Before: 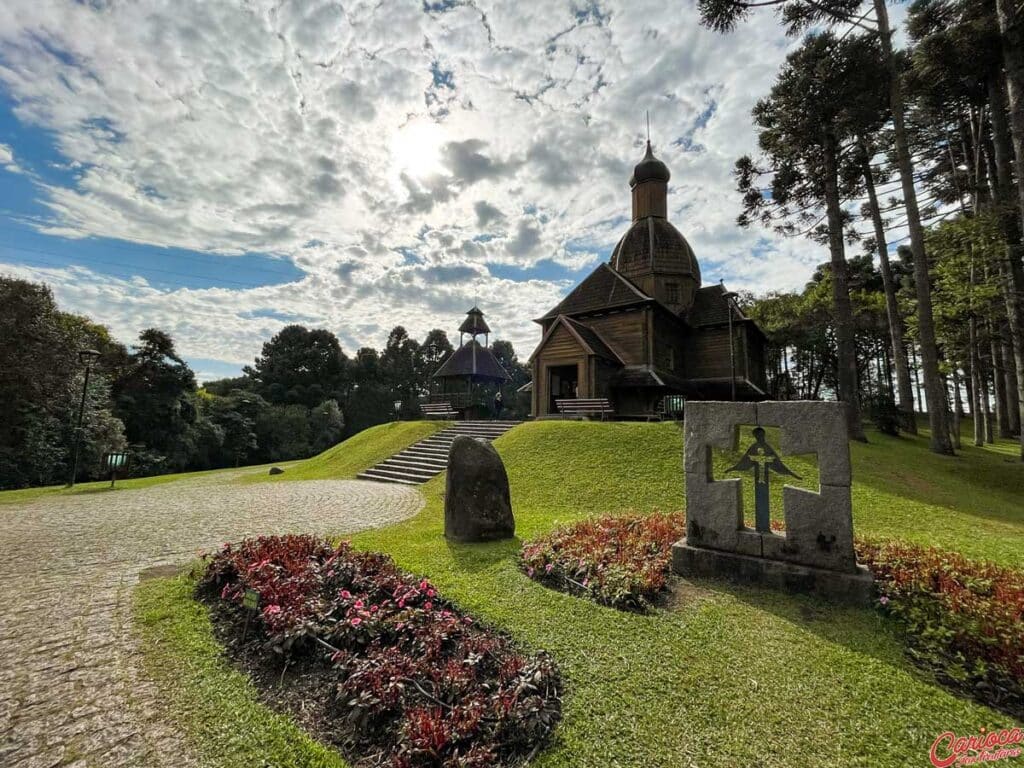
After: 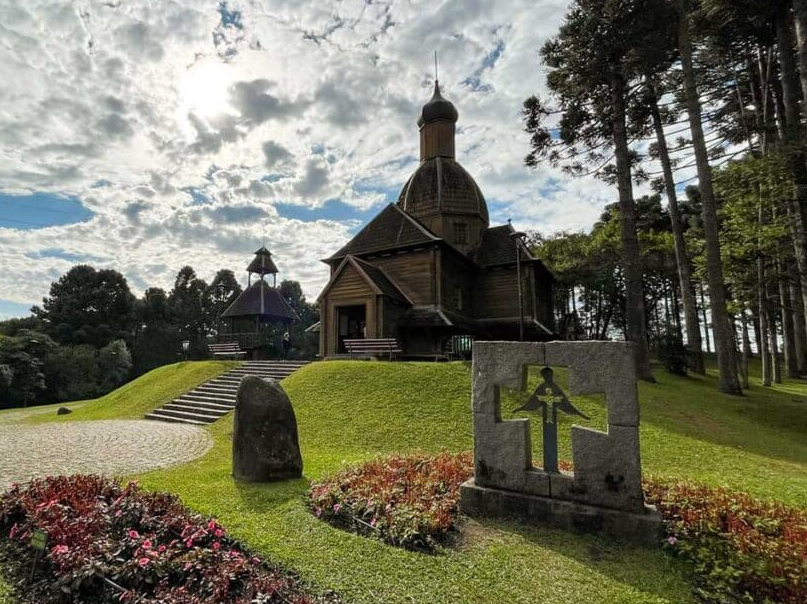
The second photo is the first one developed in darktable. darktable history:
crop and rotate: left 20.74%, top 7.912%, right 0.375%, bottom 13.378%
tone equalizer: on, module defaults
